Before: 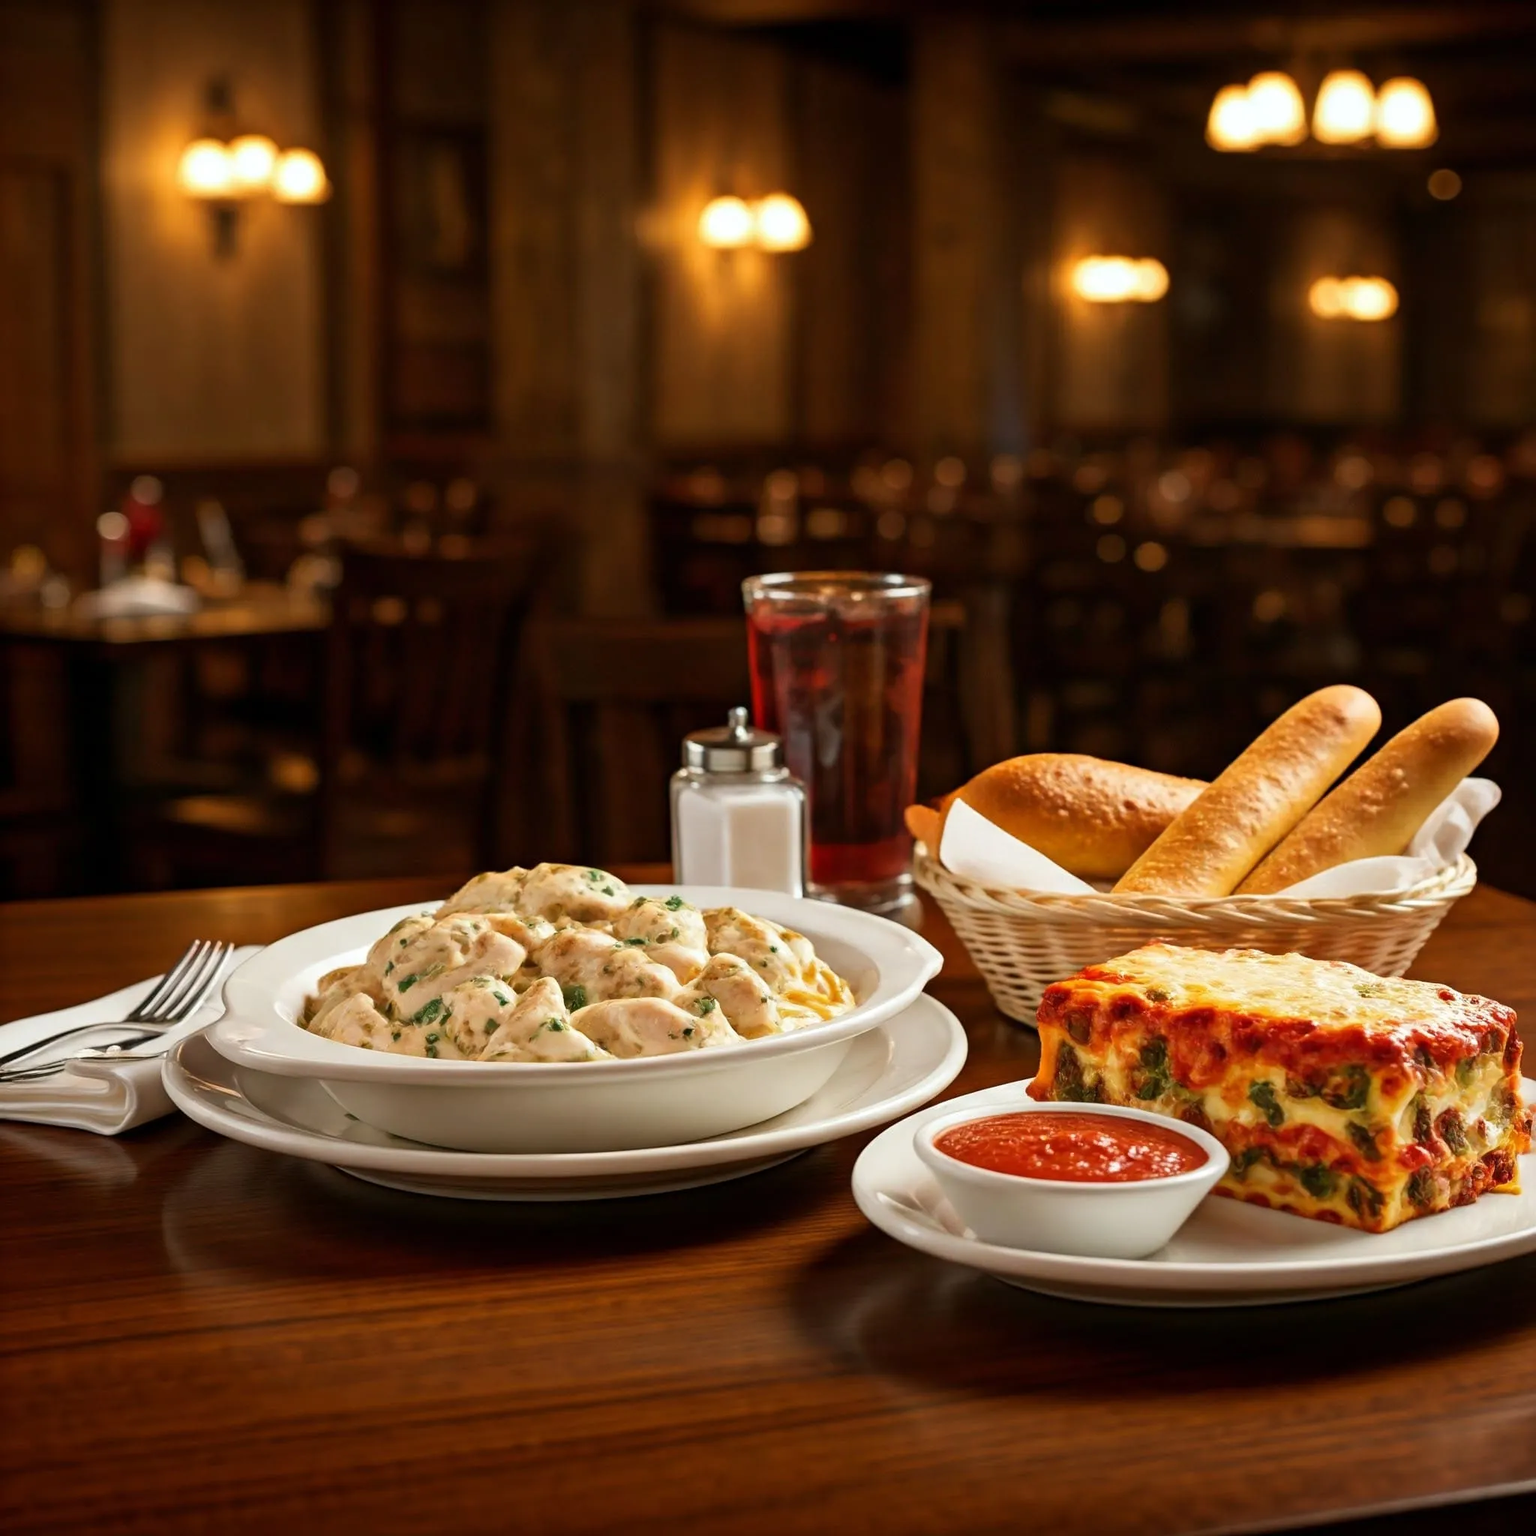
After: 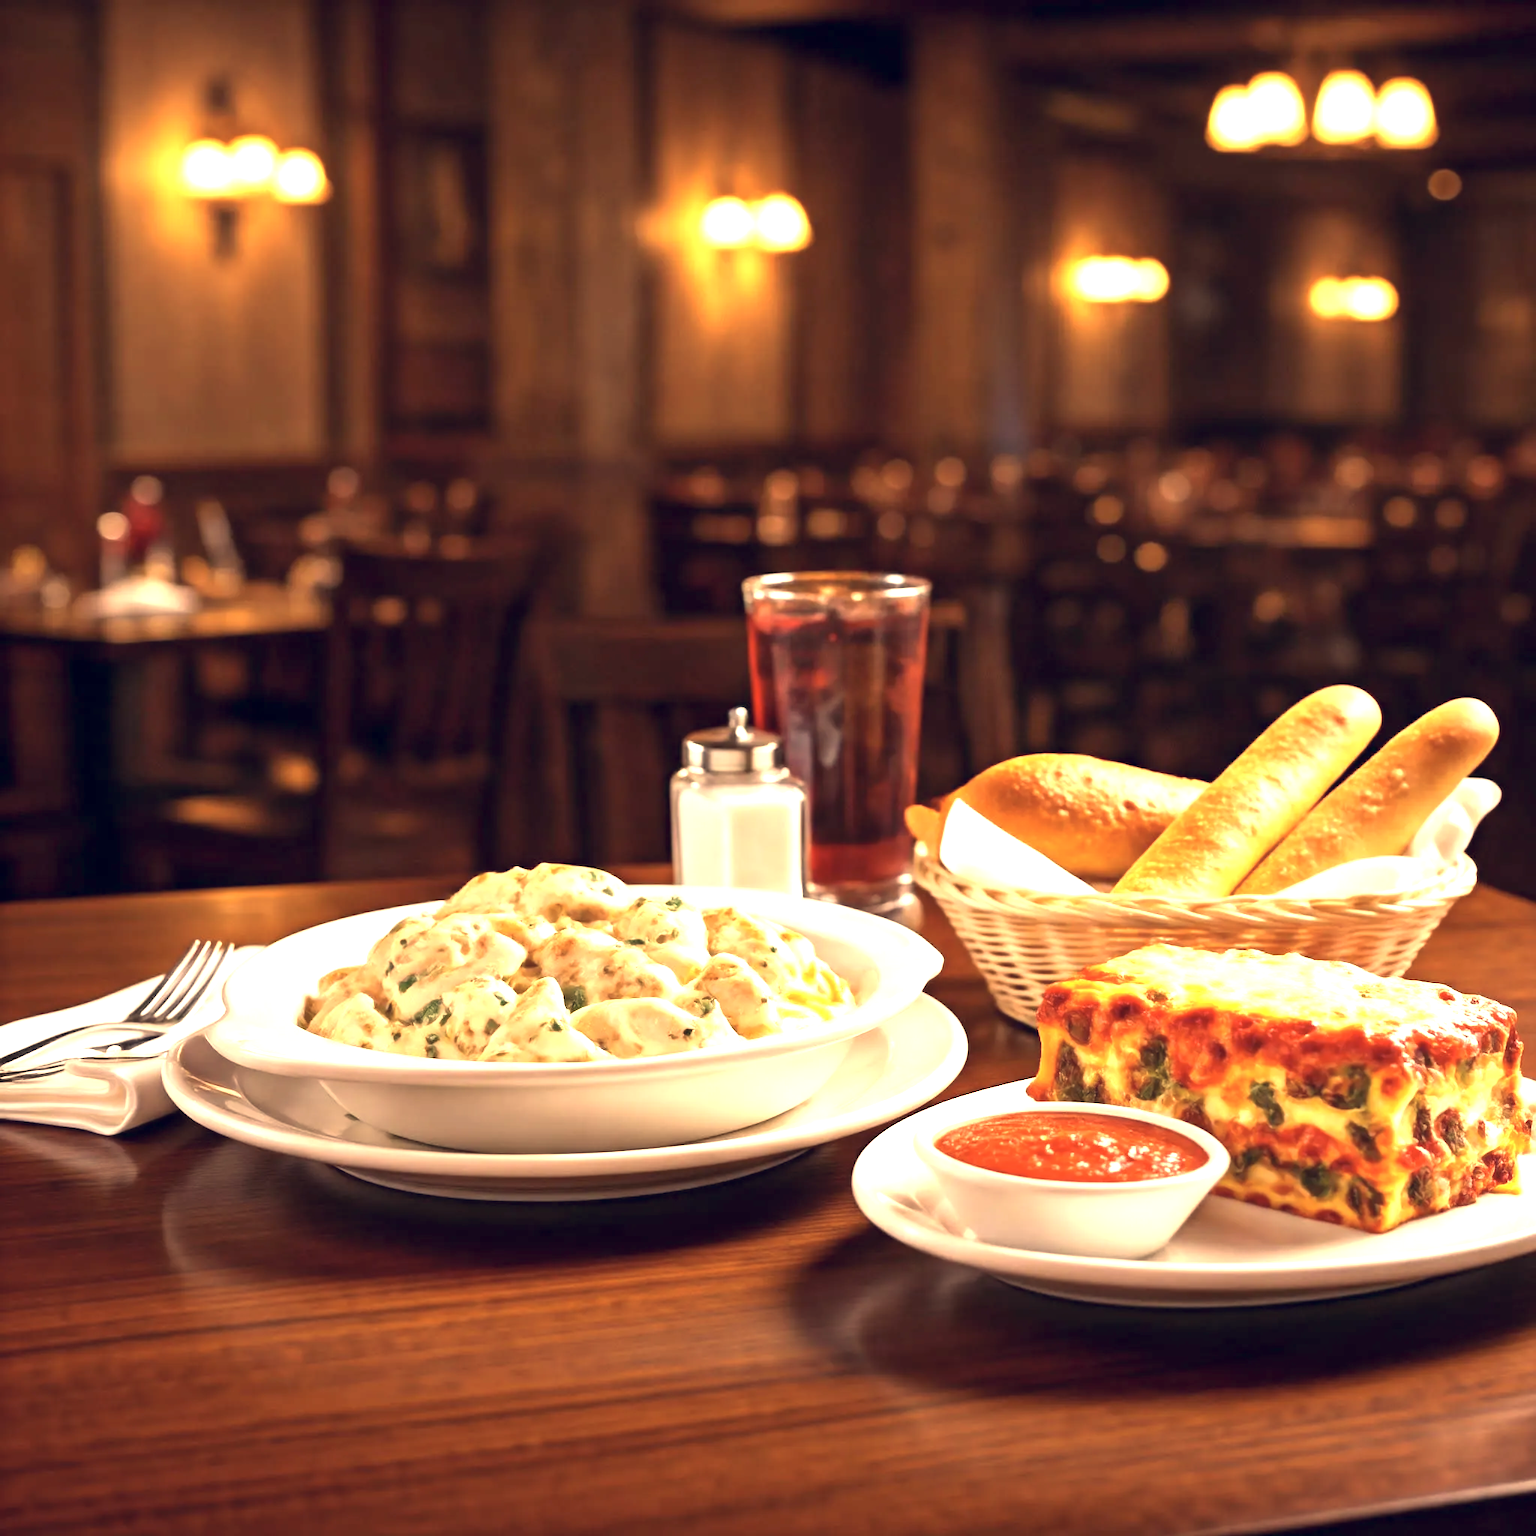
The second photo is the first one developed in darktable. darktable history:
exposure: black level correction 0, exposure 1.45 EV, compensate exposure bias true, compensate highlight preservation false
contrast equalizer: y [[0.5 ×4, 0.467, 0.376], [0.5 ×6], [0.5 ×6], [0 ×6], [0 ×6]]
color correction: highlights a* 19.59, highlights b* 27.49, shadows a* 3.46, shadows b* -17.28, saturation 0.73
